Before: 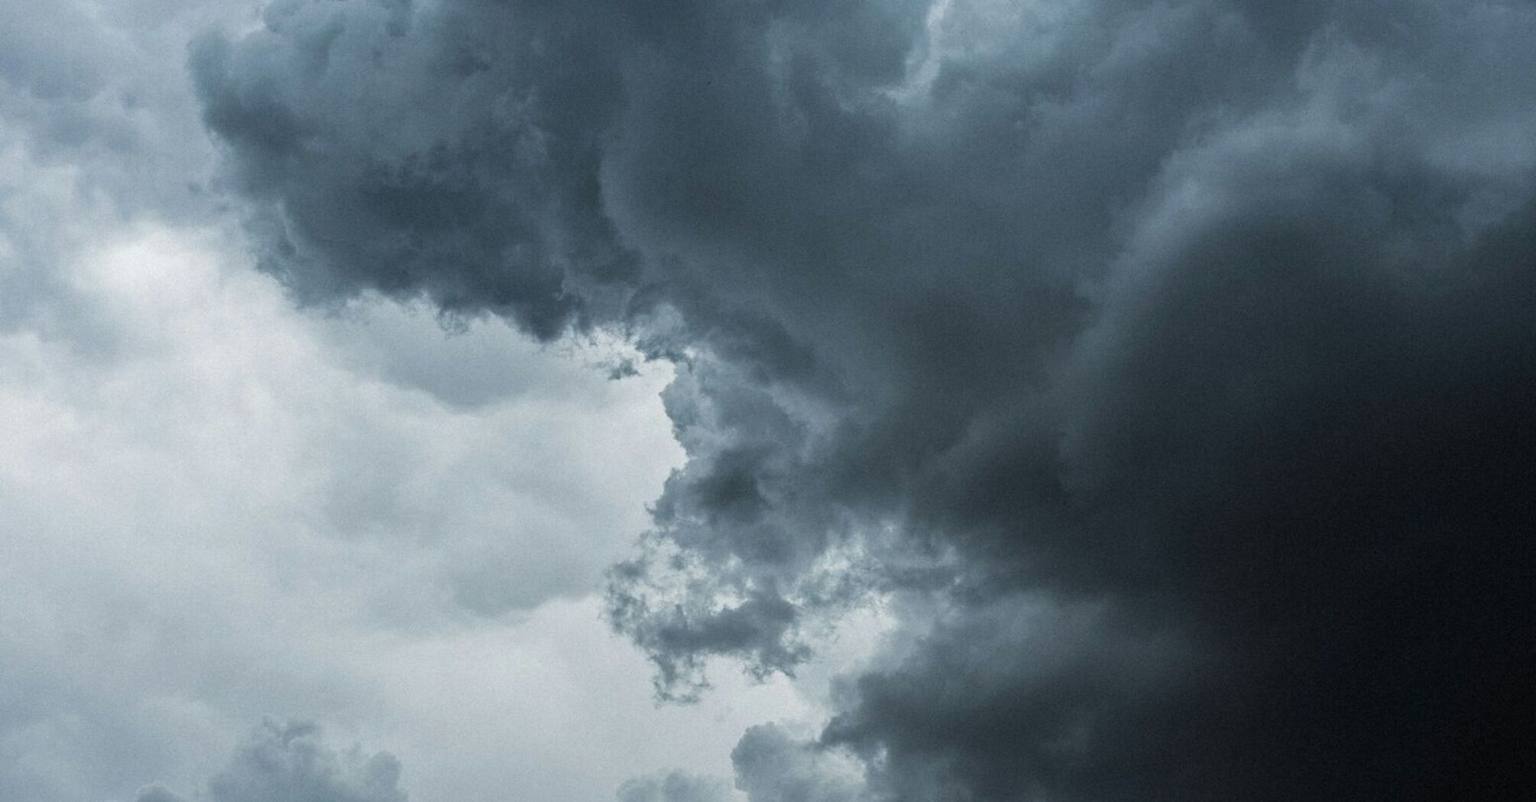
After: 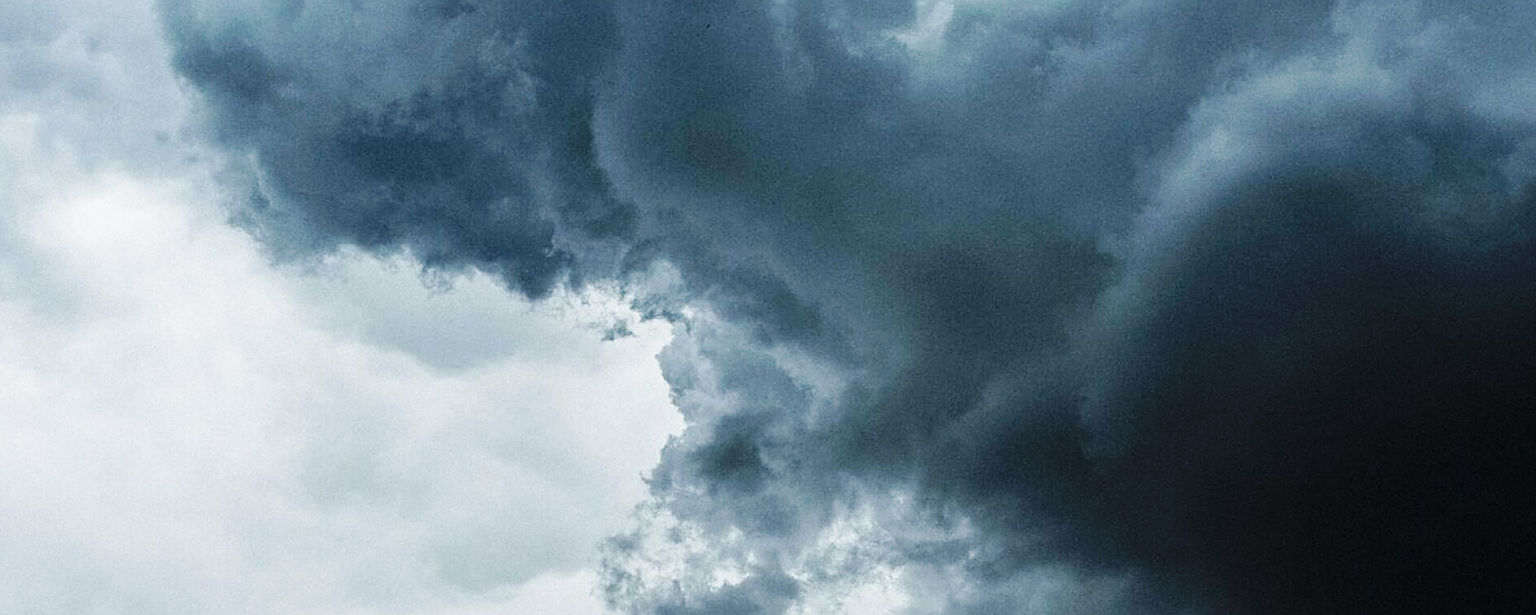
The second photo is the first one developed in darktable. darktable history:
sharpen: on, module defaults
crop: left 2.741%, top 7.365%, right 3.057%, bottom 20.275%
base curve: curves: ch0 [(0, 0) (0.036, 0.025) (0.121, 0.166) (0.206, 0.329) (0.605, 0.79) (1, 1)], preserve colors none
